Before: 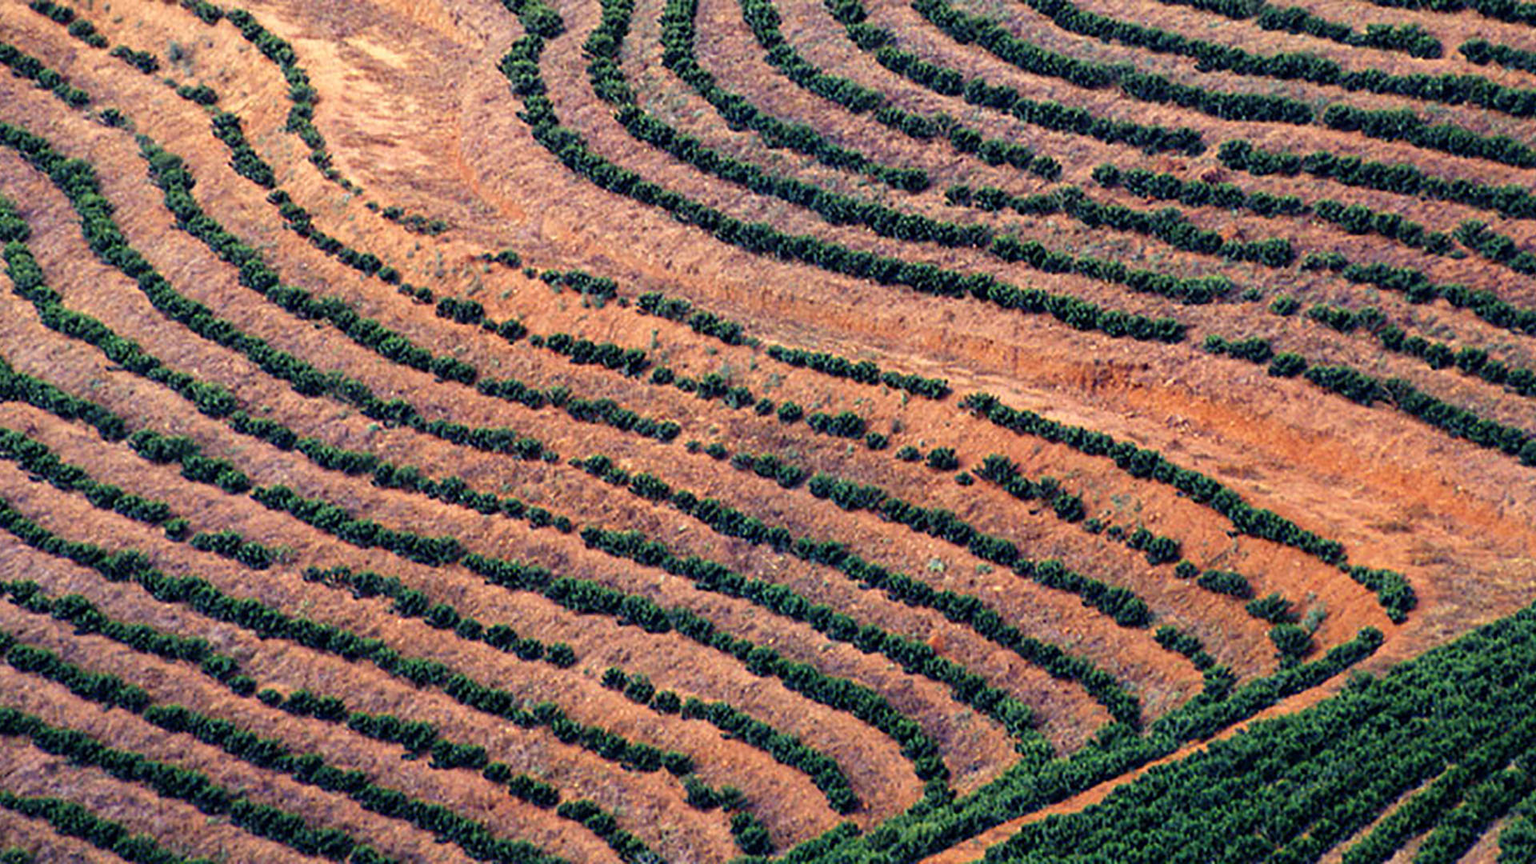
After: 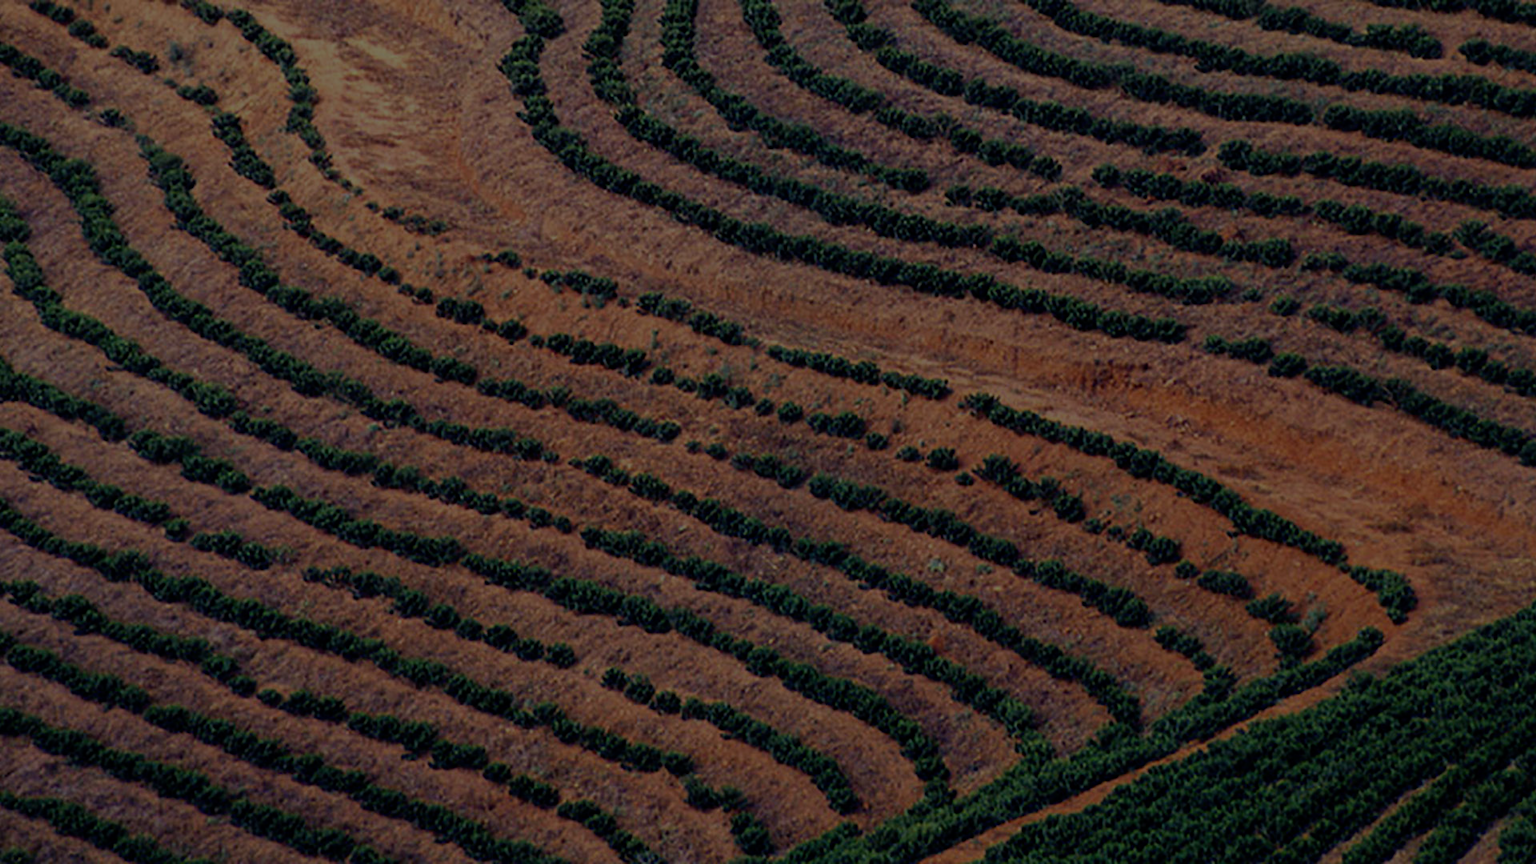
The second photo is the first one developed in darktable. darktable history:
exposure: exposure -2.366 EV, compensate exposure bias true, compensate highlight preservation false
